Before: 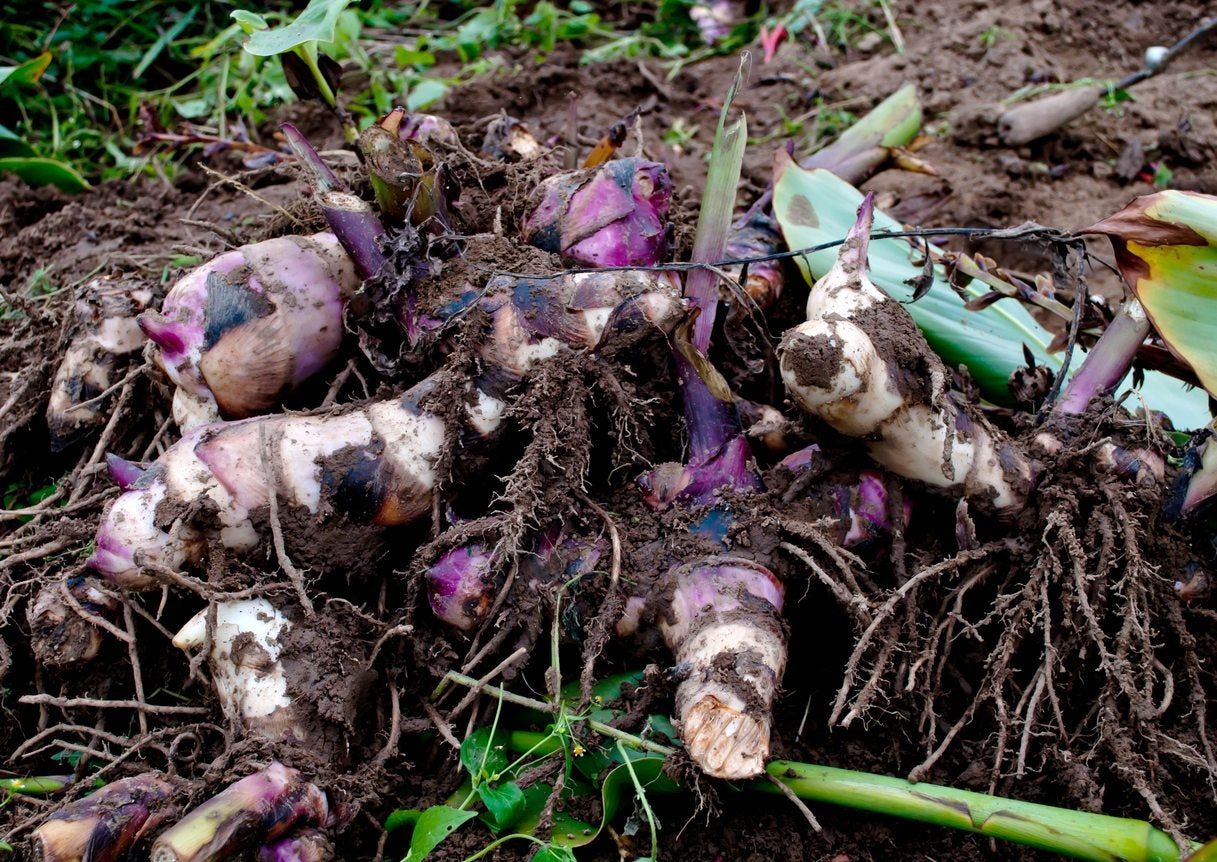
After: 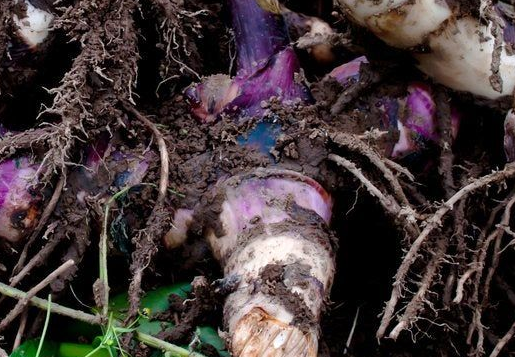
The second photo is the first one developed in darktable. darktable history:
tone equalizer: on, module defaults
crop: left 37.167%, top 45.108%, right 20.492%, bottom 13.458%
